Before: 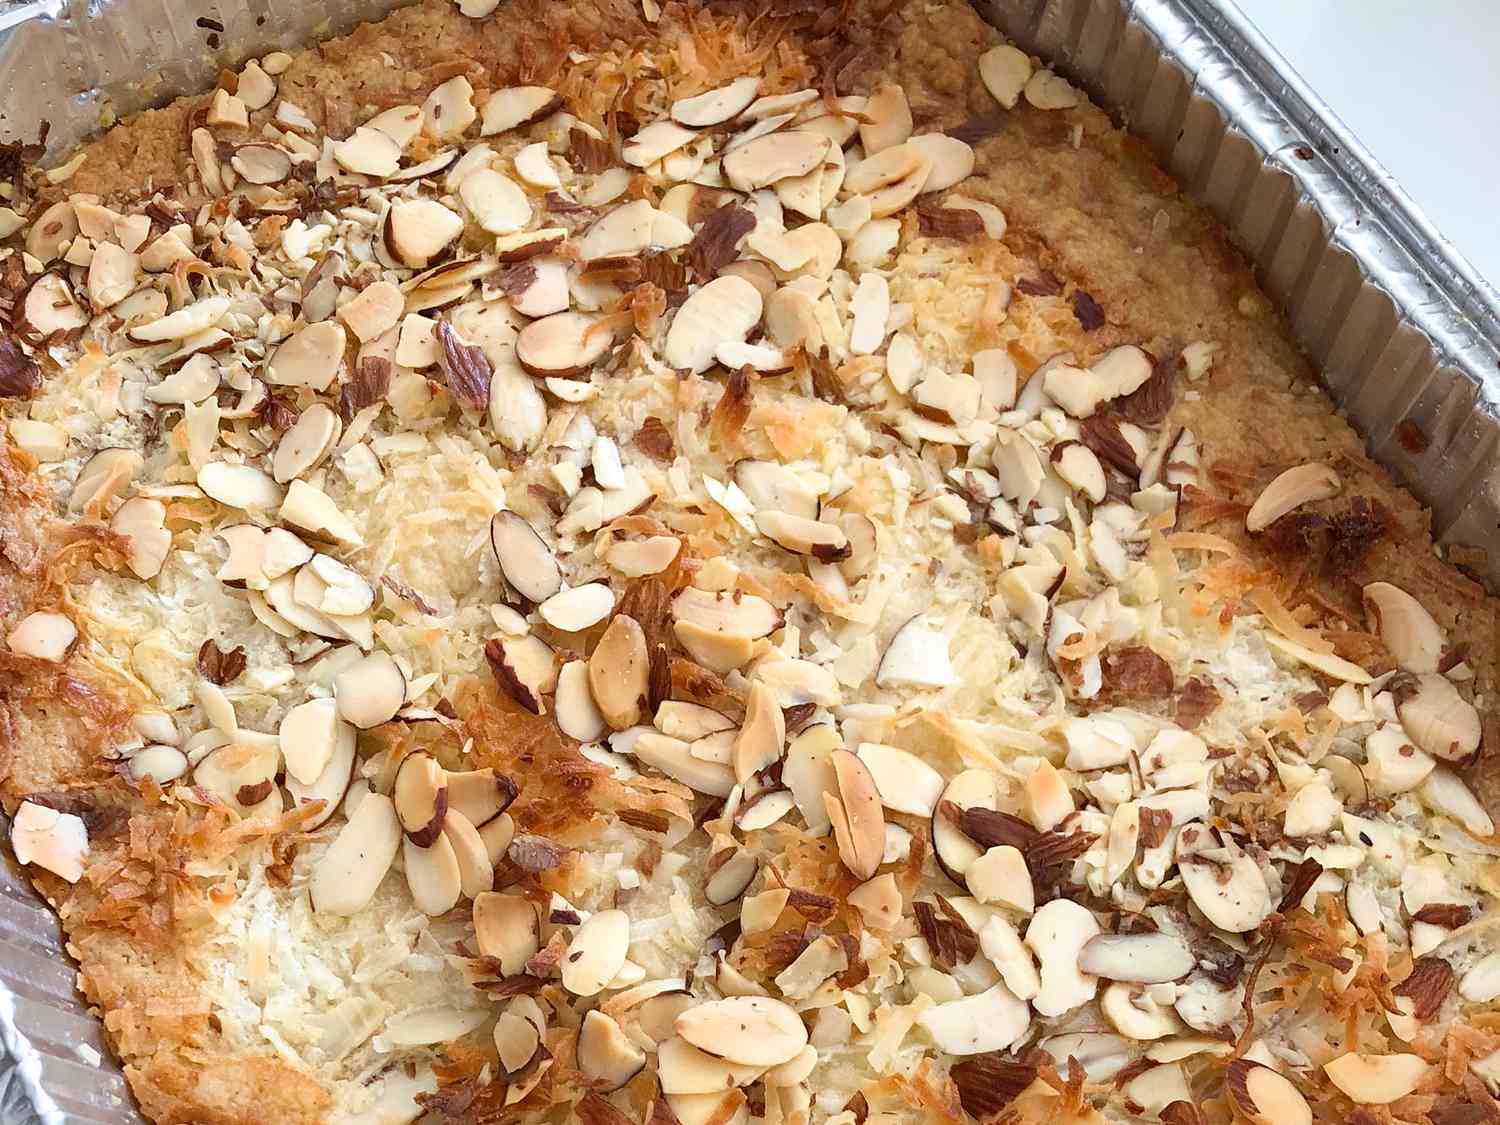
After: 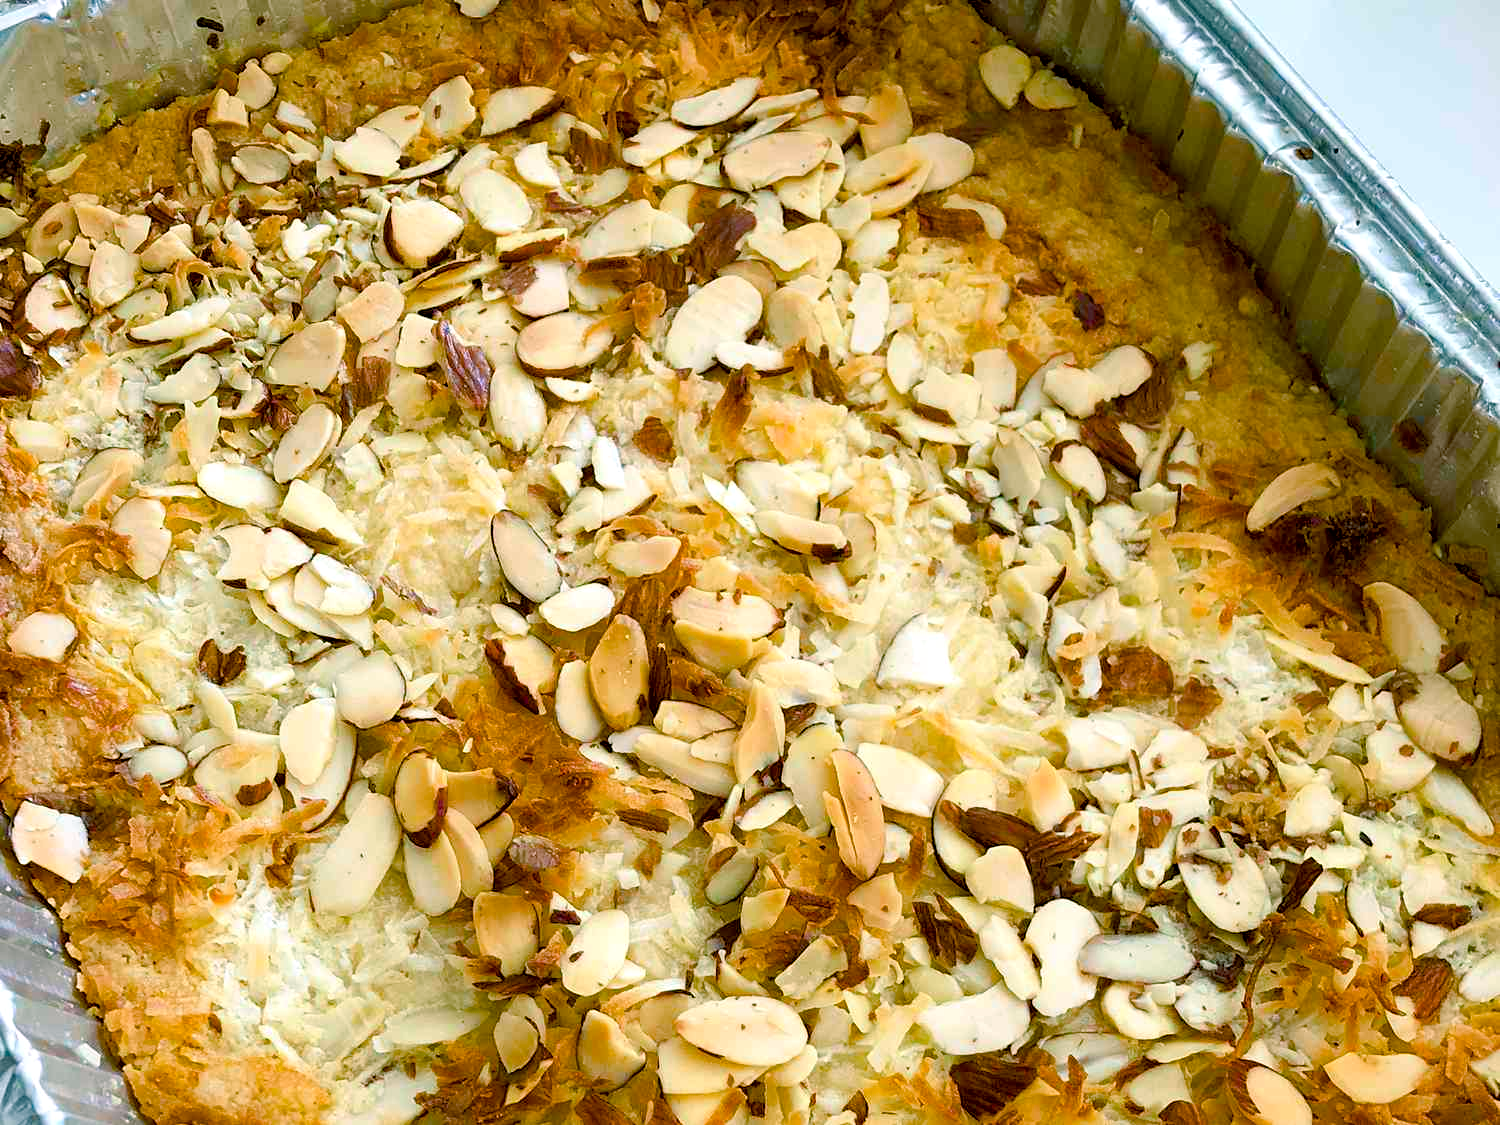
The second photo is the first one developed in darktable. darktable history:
exposure: black level correction 0.009, exposure 0.108 EV, compensate highlight preservation false
color balance rgb: power › chroma 2.135%, power › hue 167.97°, perceptual saturation grading › global saturation 40.701%, perceptual saturation grading › highlights -25.604%, perceptual saturation grading › mid-tones 35.562%, perceptual saturation grading › shadows 34.876%, global vibrance 18.438%
